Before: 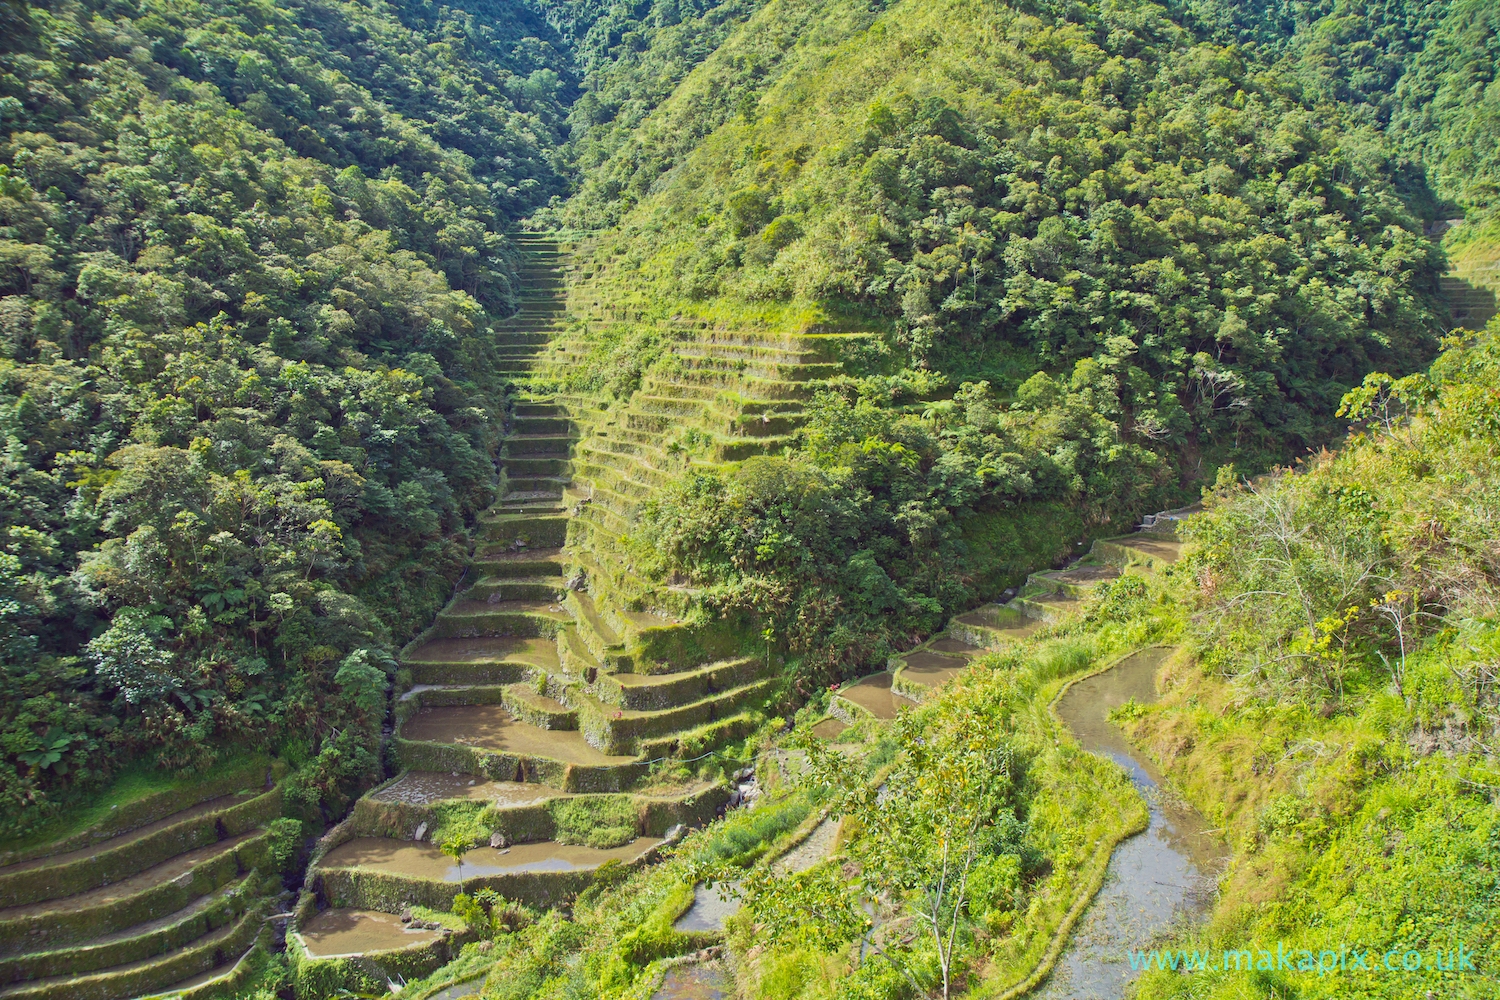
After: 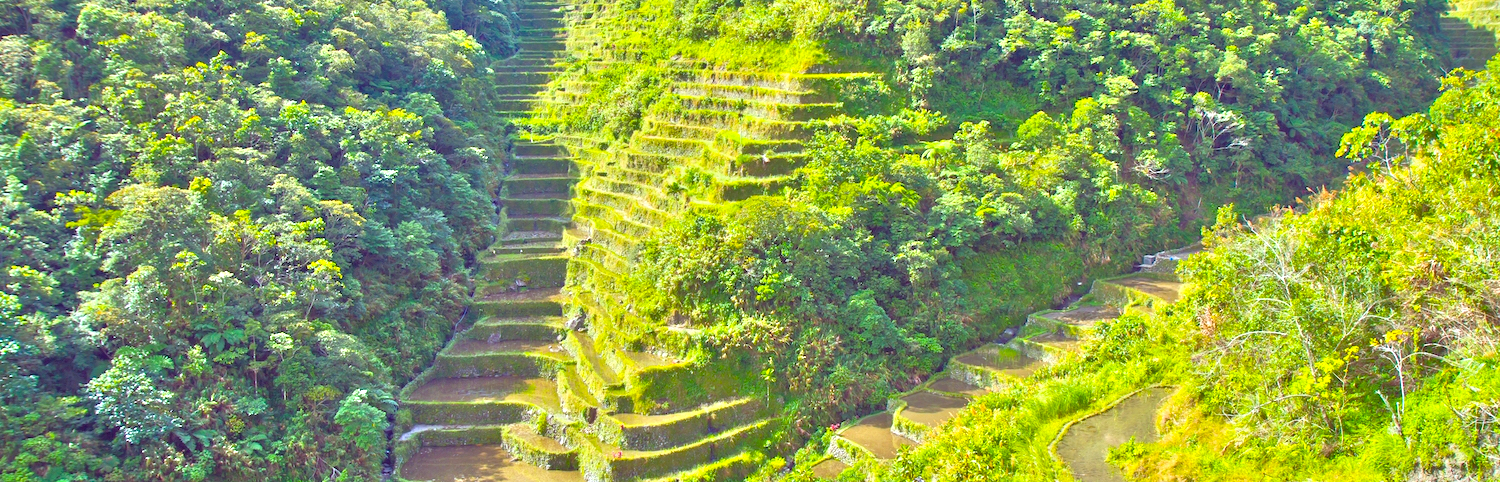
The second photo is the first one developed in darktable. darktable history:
crop and rotate: top 26.071%, bottom 25.726%
tone equalizer: -8 EV 1.99 EV, -7 EV 1.99 EV, -6 EV 1.98 EV, -5 EV 1.97 EV, -4 EV 1.96 EV, -3 EV 1.48 EV, -2 EV 0.995 EV, -1 EV 0.48 EV
color balance rgb: perceptual saturation grading › global saturation 24.997%, perceptual brilliance grading › highlights 5.682%, perceptual brilliance grading › shadows -9.421%, global vibrance 9.487%
color calibration: output colorfulness [0, 0.315, 0, 0], gray › normalize channels true, illuminant as shot in camera, x 0.358, y 0.373, temperature 4628.91 K, gamut compression 0.027
